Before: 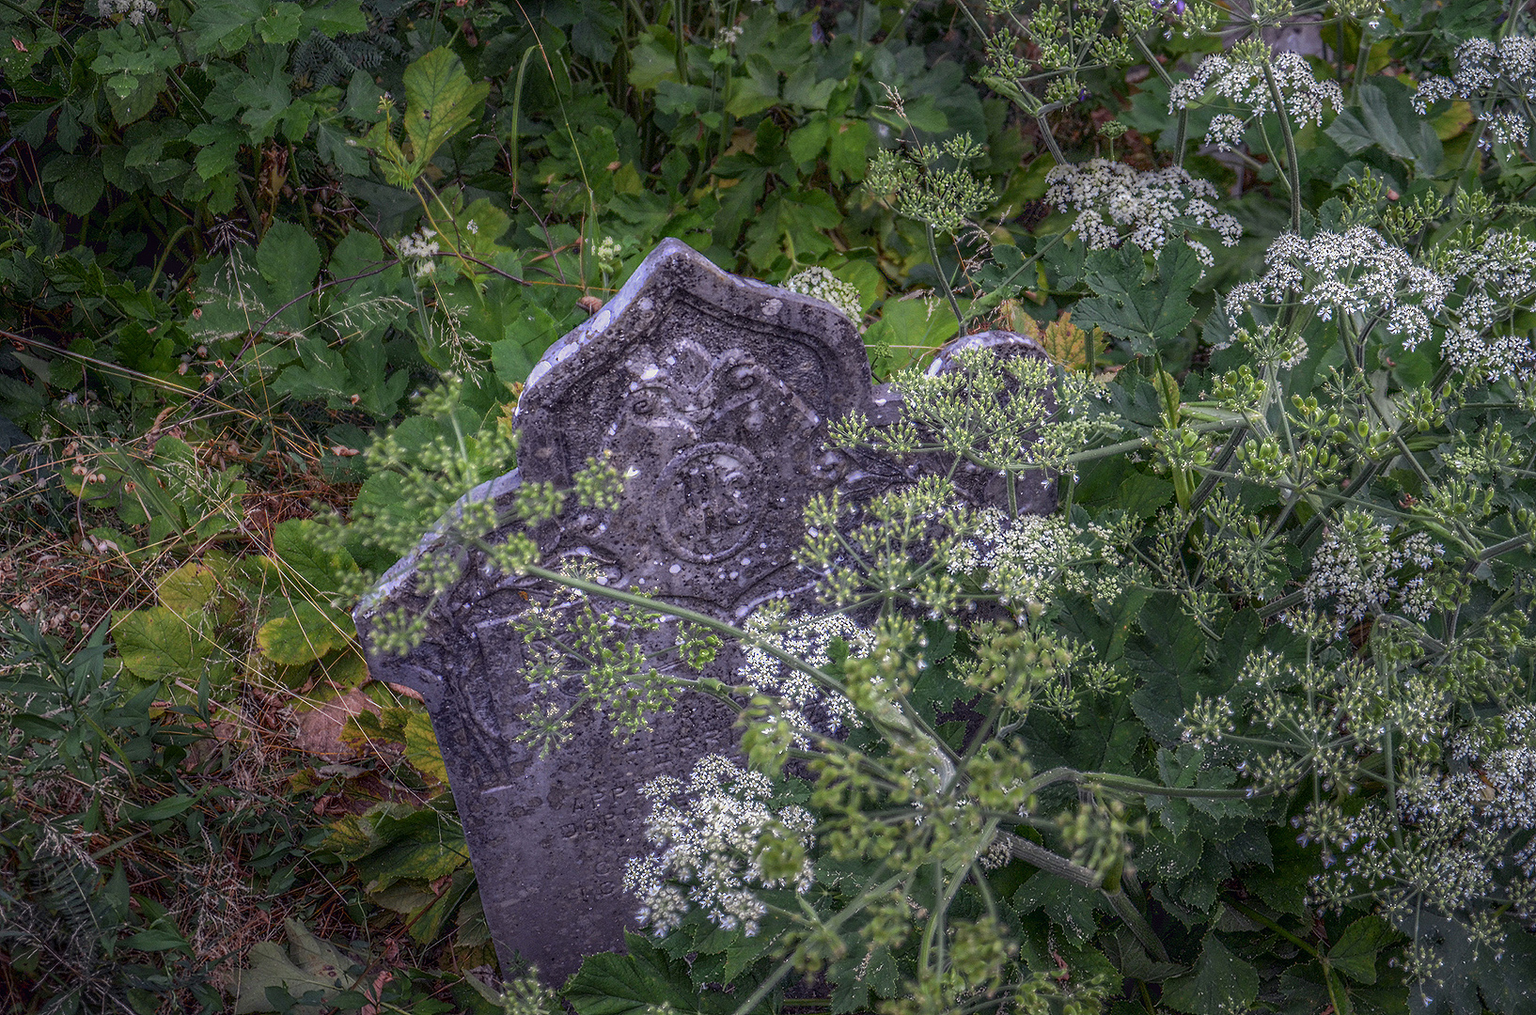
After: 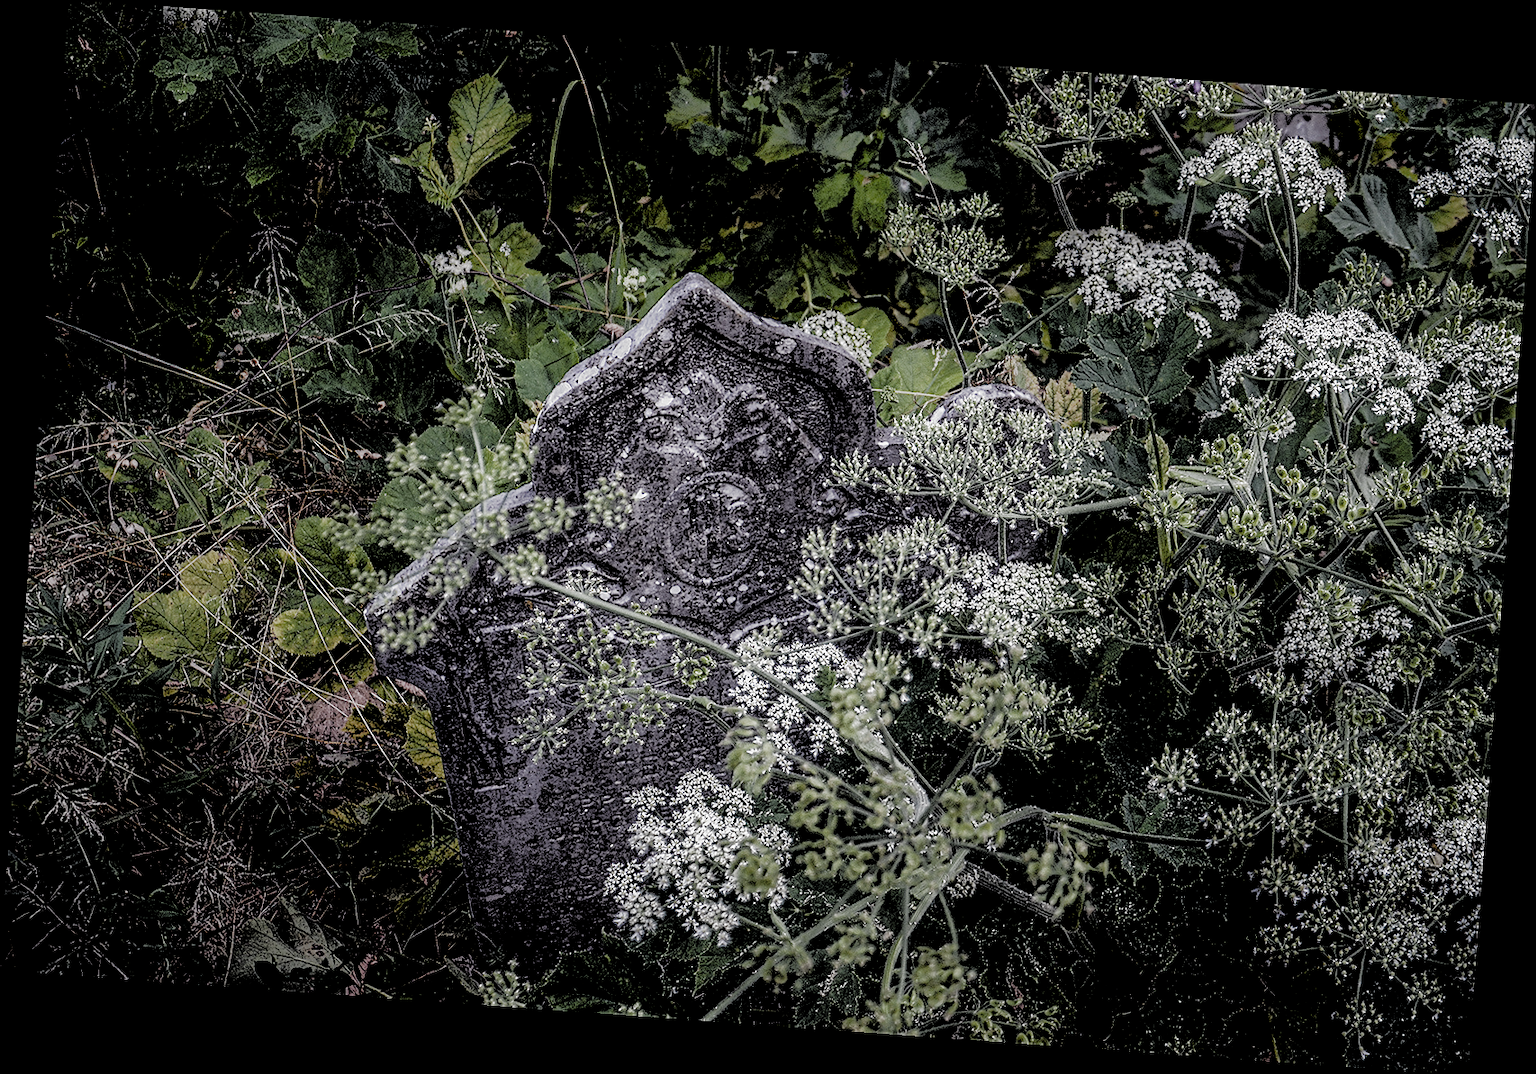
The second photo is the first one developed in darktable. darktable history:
shadows and highlights: on, module defaults
contrast brightness saturation: saturation -0.04
levels: levels [0.514, 0.759, 1]
filmic rgb: black relative exposure -2.85 EV, white relative exposure 4.56 EV, hardness 1.77, contrast 1.25, preserve chrominance no, color science v5 (2021)
contrast equalizer: y [[0.5, 0.486, 0.447, 0.446, 0.489, 0.5], [0.5 ×6], [0.5 ×6], [0 ×6], [0 ×6]]
sharpen: on, module defaults
exposure: black level correction 0.001, exposure 1.822 EV, compensate exposure bias true, compensate highlight preservation false
rotate and perspective: rotation 4.1°, automatic cropping off
